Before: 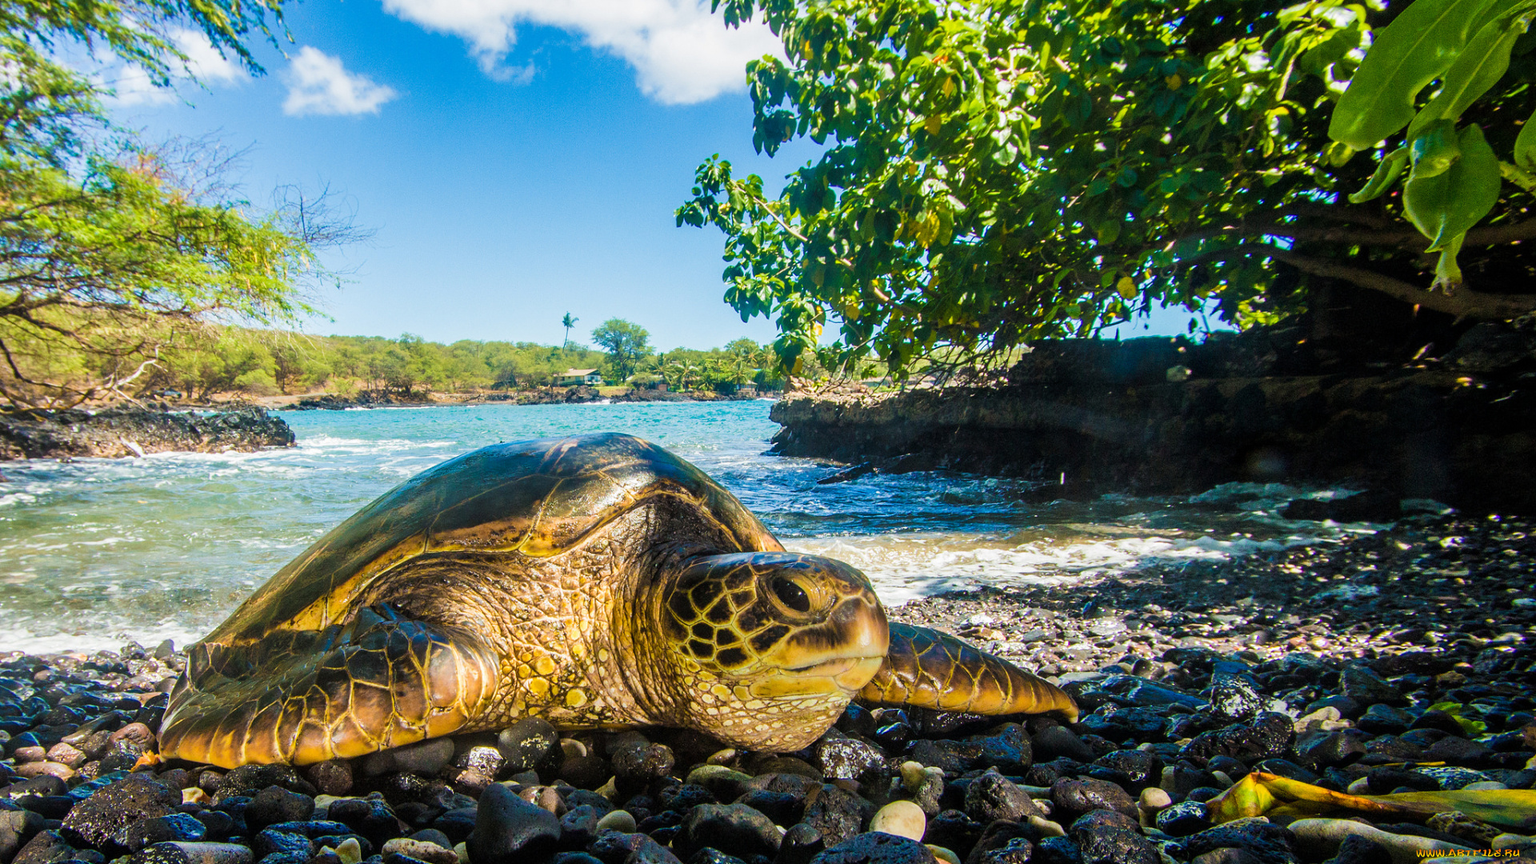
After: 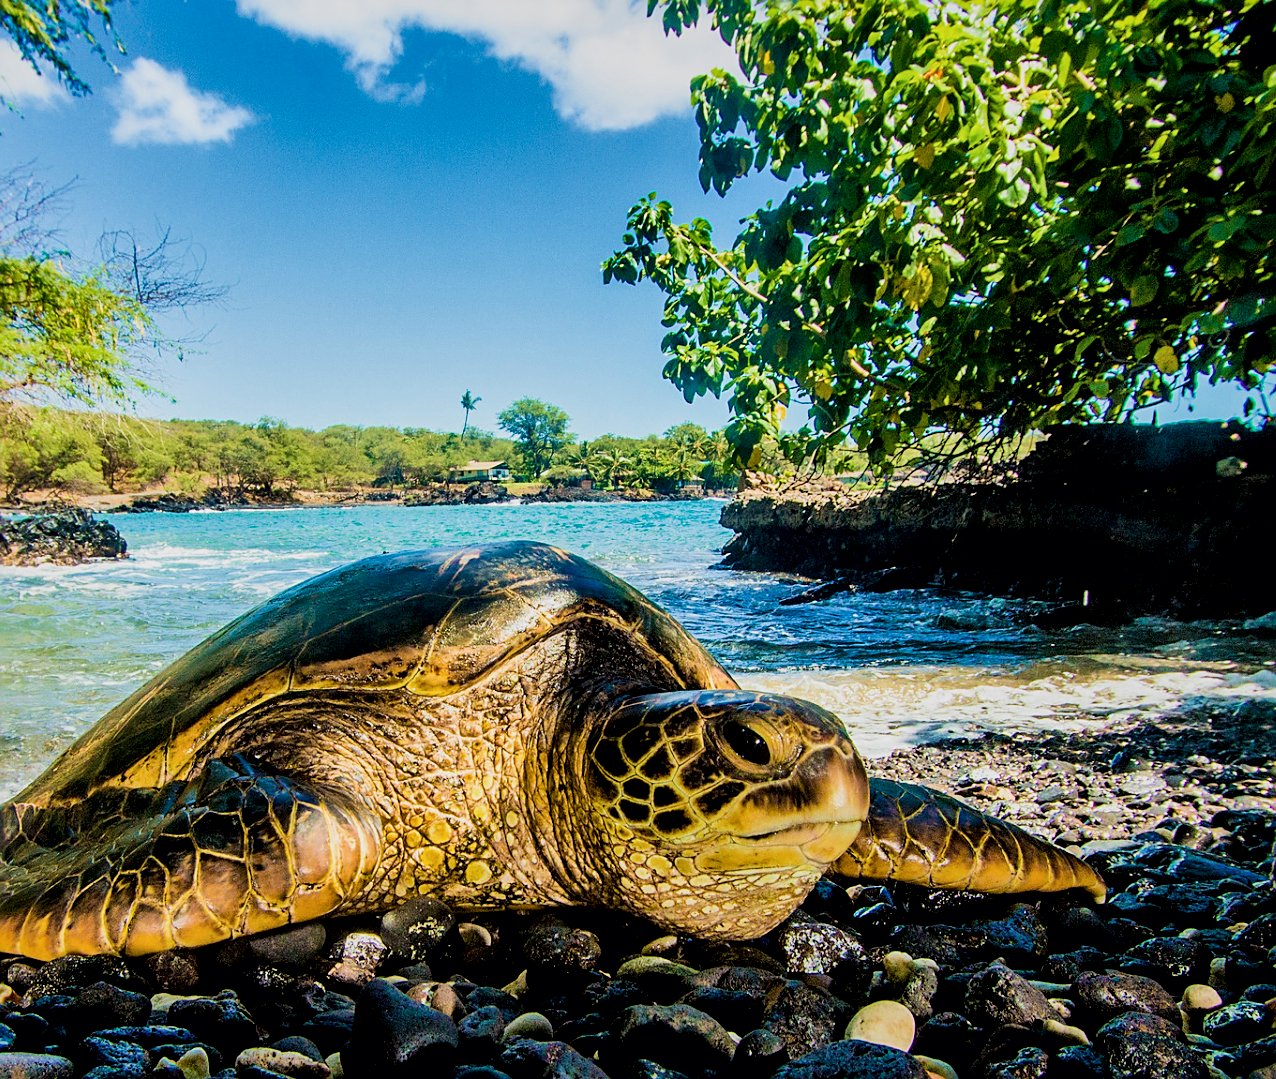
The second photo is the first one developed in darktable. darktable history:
contrast brightness saturation: contrast 0.083, saturation 0.021
sharpen: on, module defaults
crop and rotate: left 12.614%, right 20.894%
velvia: strength 16.86%
exposure: black level correction 0.009, compensate exposure bias true, compensate highlight preservation false
color calibration: gray › normalize channels true, illuminant same as pipeline (D50), adaptation XYZ, x 0.346, y 0.359, temperature 5023.91 K, gamut compression 0.023
filmic rgb: black relative exposure -7.65 EV, white relative exposure 4.56 EV, hardness 3.61, color science v6 (2022)
local contrast: mode bilateral grid, contrast 26, coarseness 61, detail 151%, midtone range 0.2
